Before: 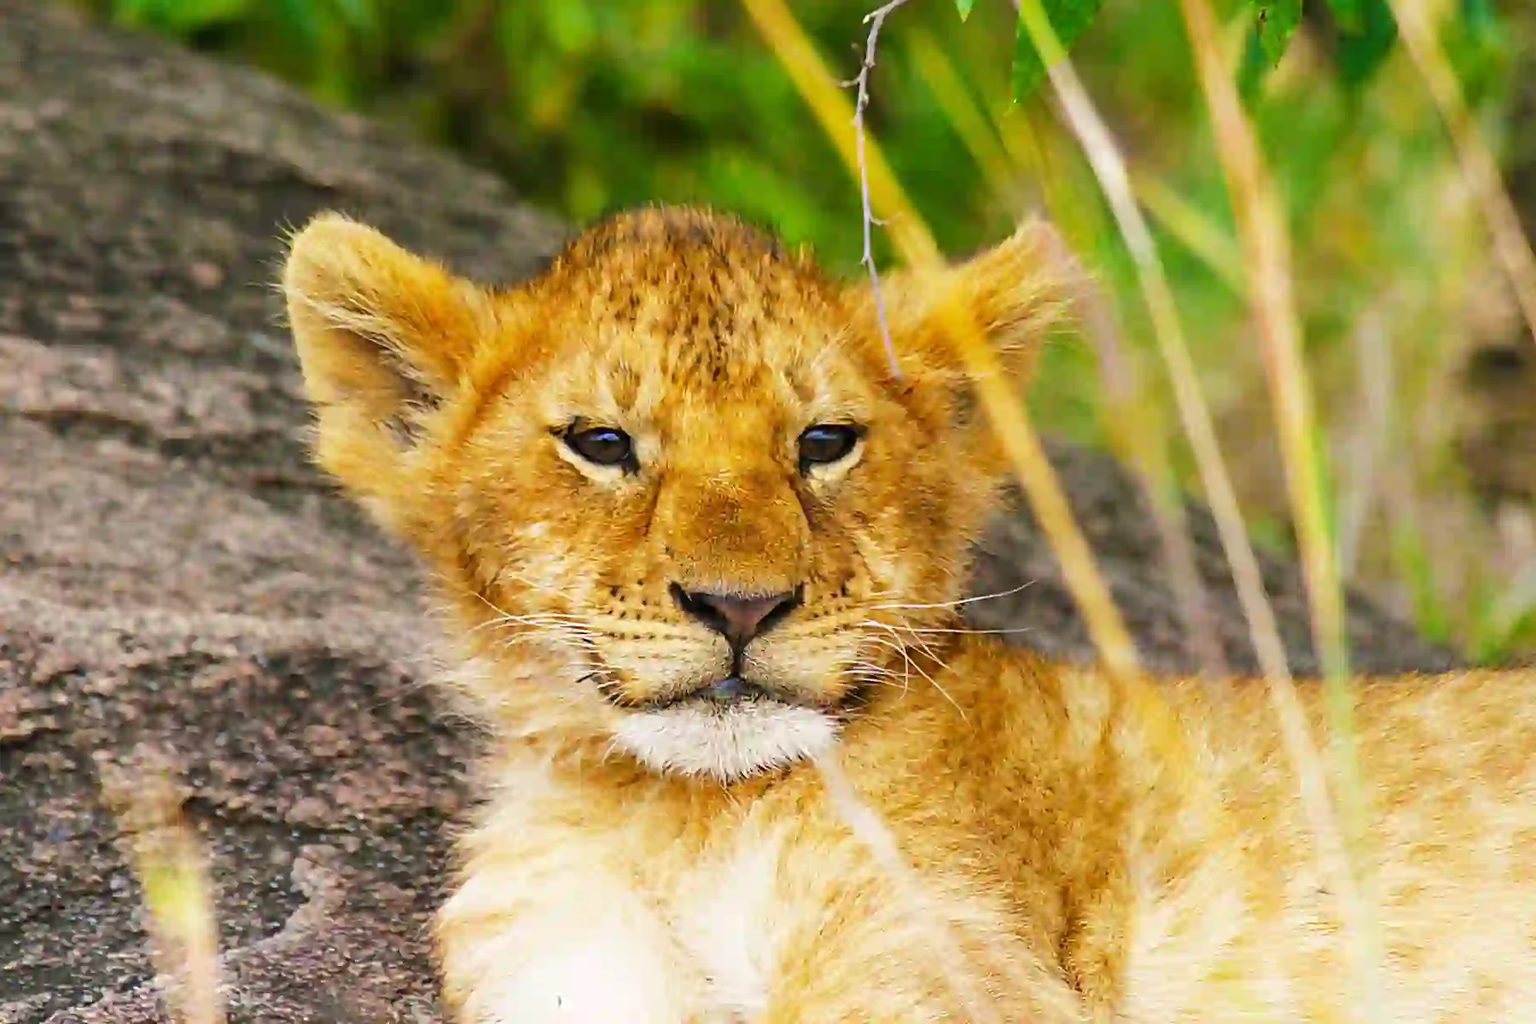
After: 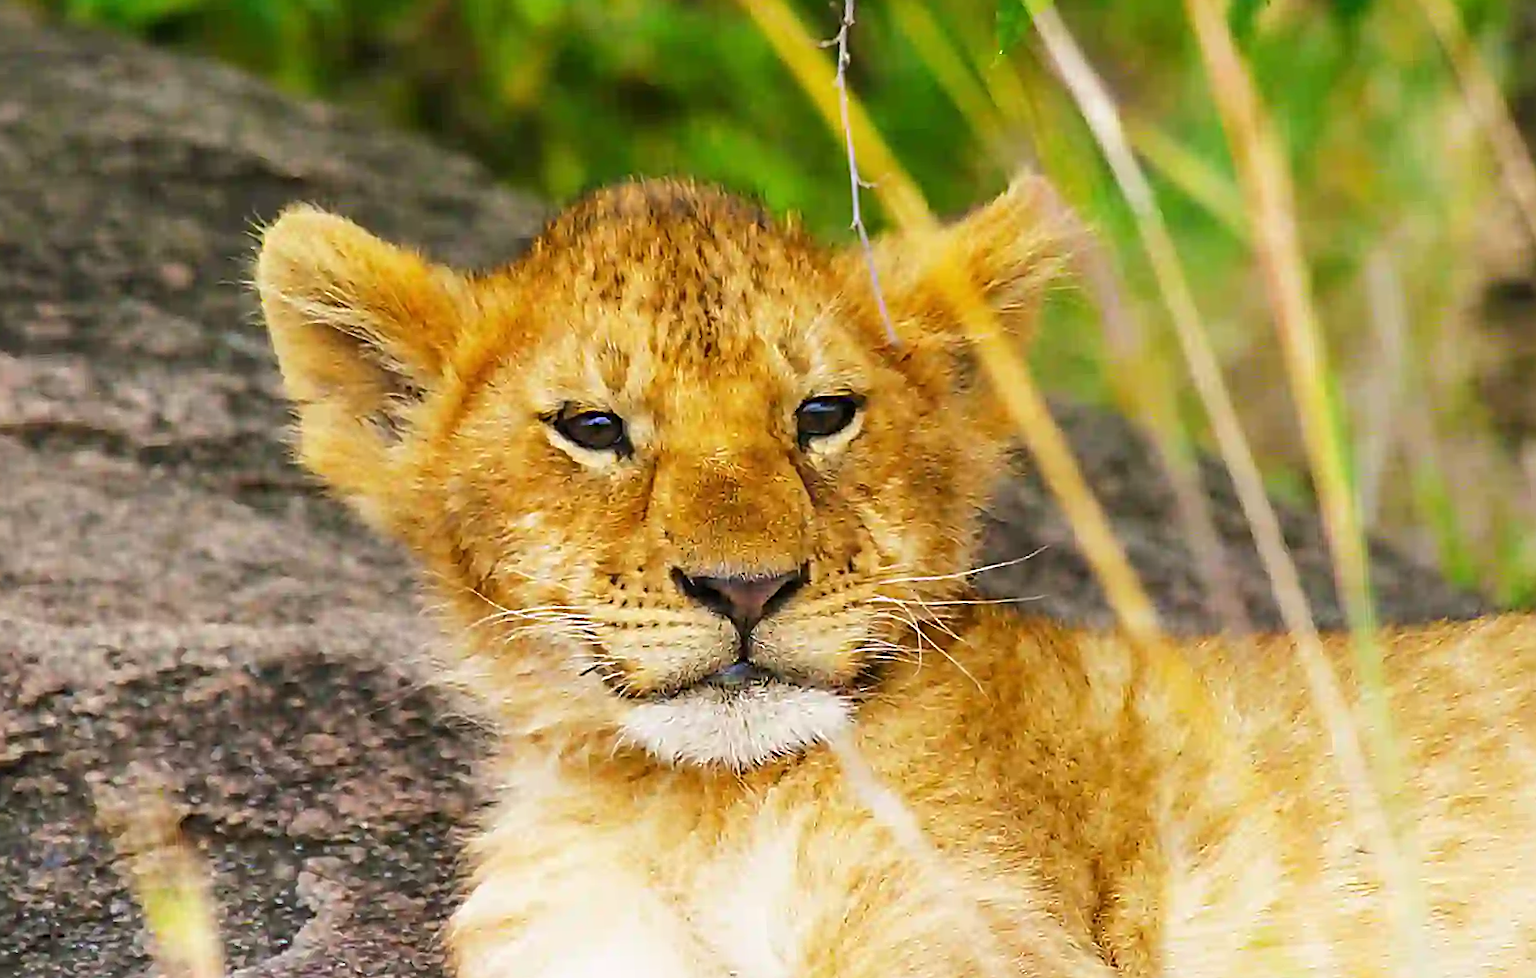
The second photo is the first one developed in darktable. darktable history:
rotate and perspective: rotation -3°, crop left 0.031, crop right 0.968, crop top 0.07, crop bottom 0.93
sharpen: on, module defaults
color calibration: illuminant same as pipeline (D50), x 0.346, y 0.359, temperature 5002.42 K
